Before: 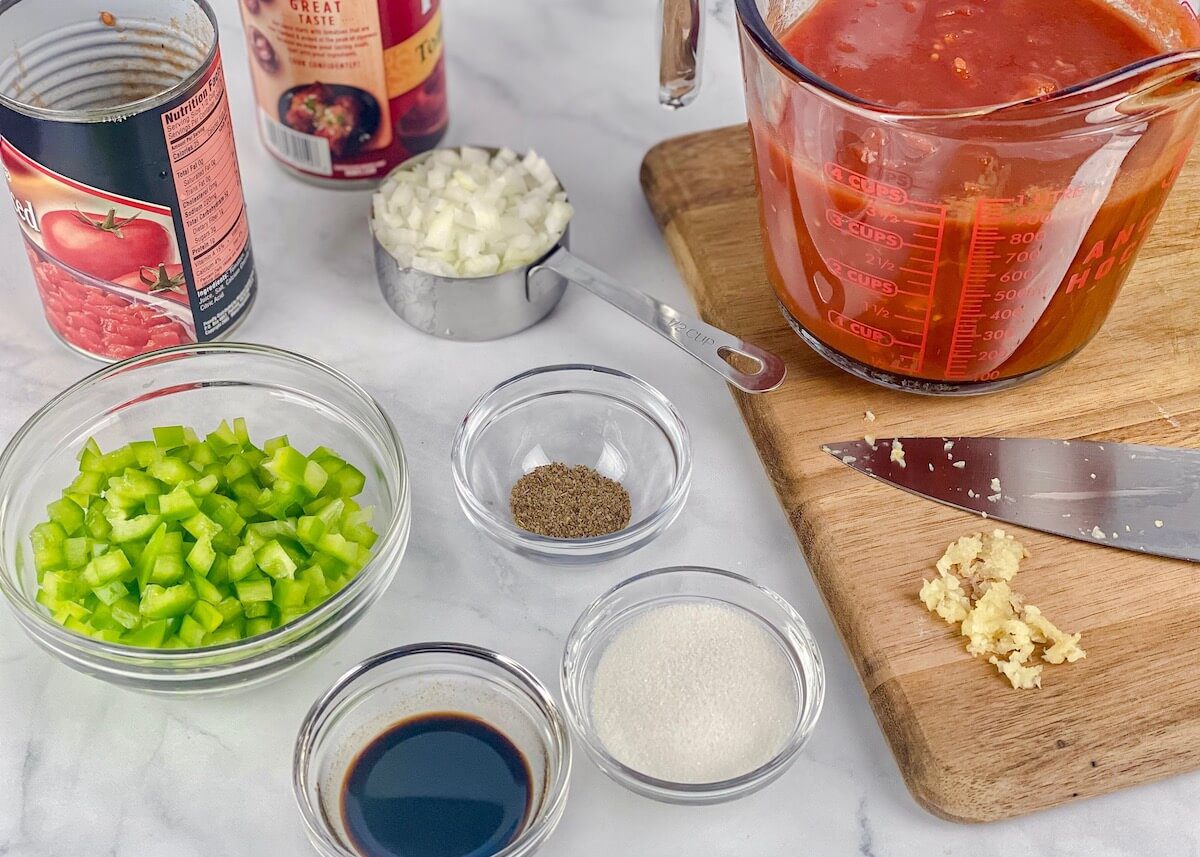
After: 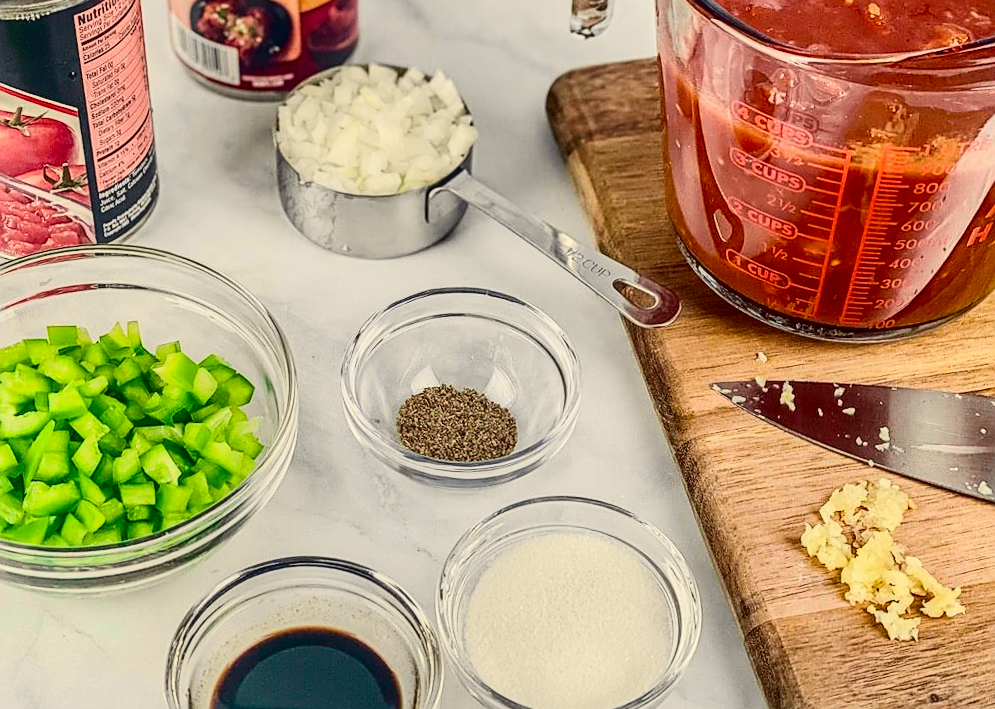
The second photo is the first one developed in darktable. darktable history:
local contrast: detail 130%
white balance: red 1.029, blue 0.92
tone curve: curves: ch0 [(0, 0.036) (0.053, 0.068) (0.211, 0.217) (0.519, 0.513) (0.847, 0.82) (0.991, 0.914)]; ch1 [(0, 0) (0.276, 0.206) (0.412, 0.353) (0.482, 0.475) (0.495, 0.5) (0.509, 0.502) (0.563, 0.57) (0.667, 0.672) (0.788, 0.809) (1, 1)]; ch2 [(0, 0) (0.438, 0.456) (0.473, 0.47) (0.503, 0.503) (0.523, 0.528) (0.562, 0.571) (0.612, 0.61) (0.679, 0.72) (1, 1)], color space Lab, independent channels, preserve colors none
crop and rotate: angle -3.27°, left 5.211%, top 5.211%, right 4.607%, bottom 4.607%
sharpen: on, module defaults
contrast brightness saturation: contrast 0.28
rotate and perspective: rotation 0.192°, lens shift (horizontal) -0.015, crop left 0.005, crop right 0.996, crop top 0.006, crop bottom 0.99
